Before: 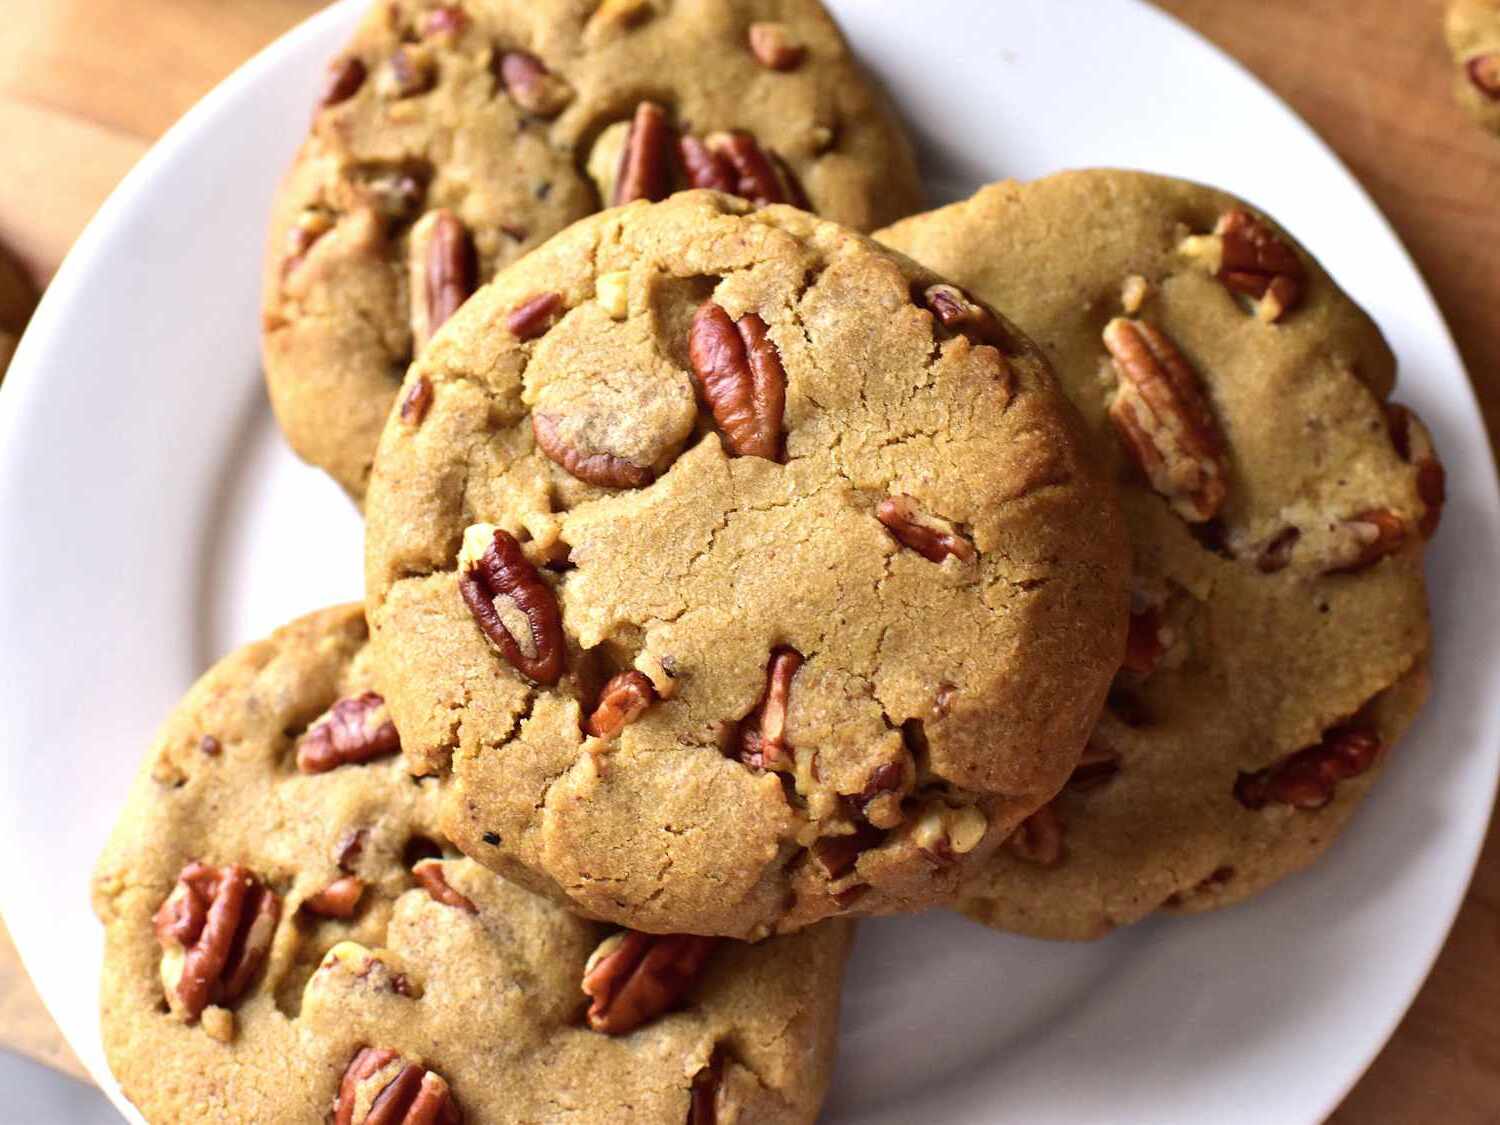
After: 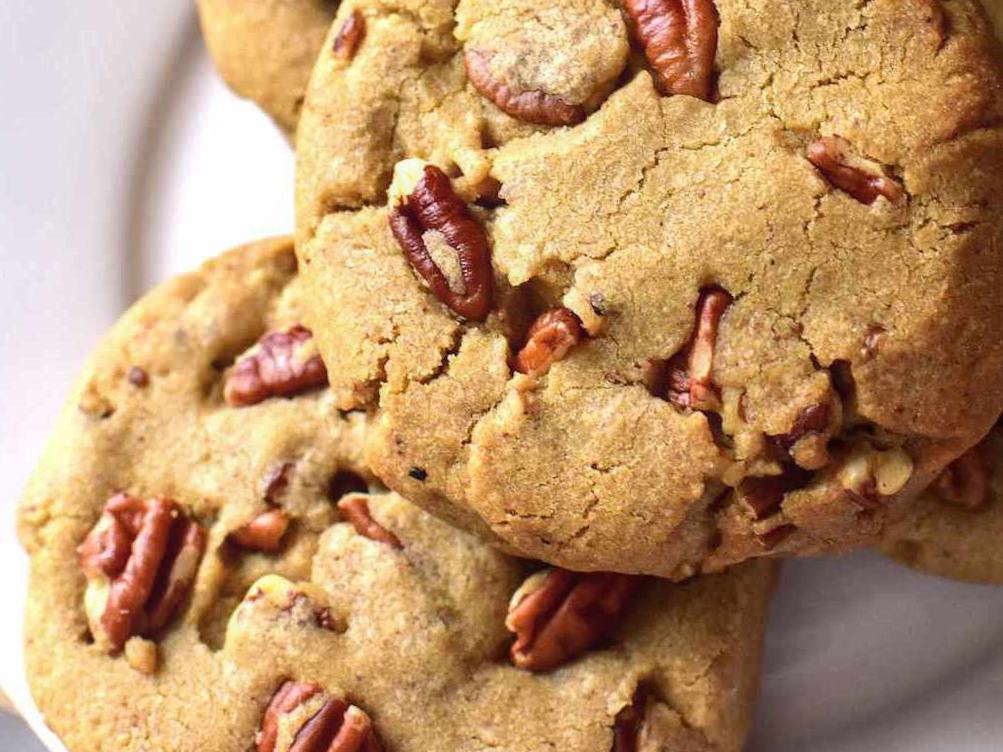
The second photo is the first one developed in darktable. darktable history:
crop and rotate: angle -0.82°, left 3.85%, top 31.828%, right 27.992%
local contrast: detail 110%
